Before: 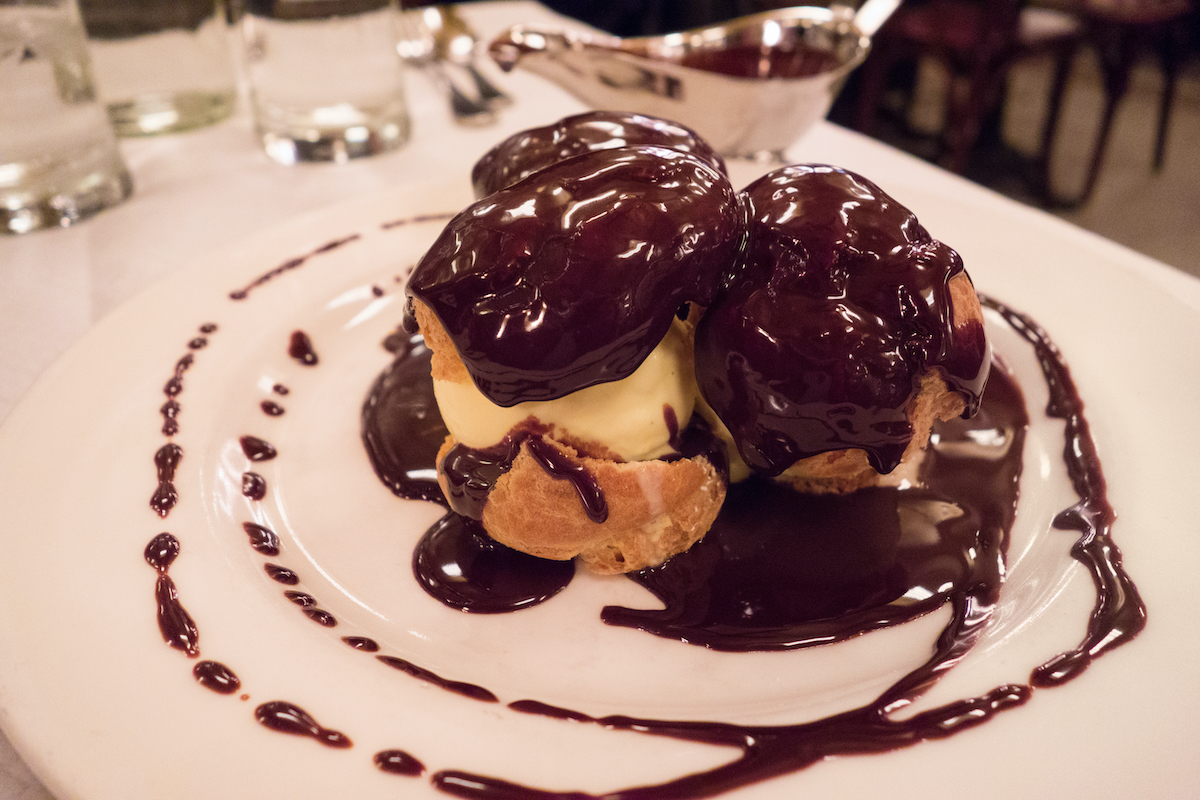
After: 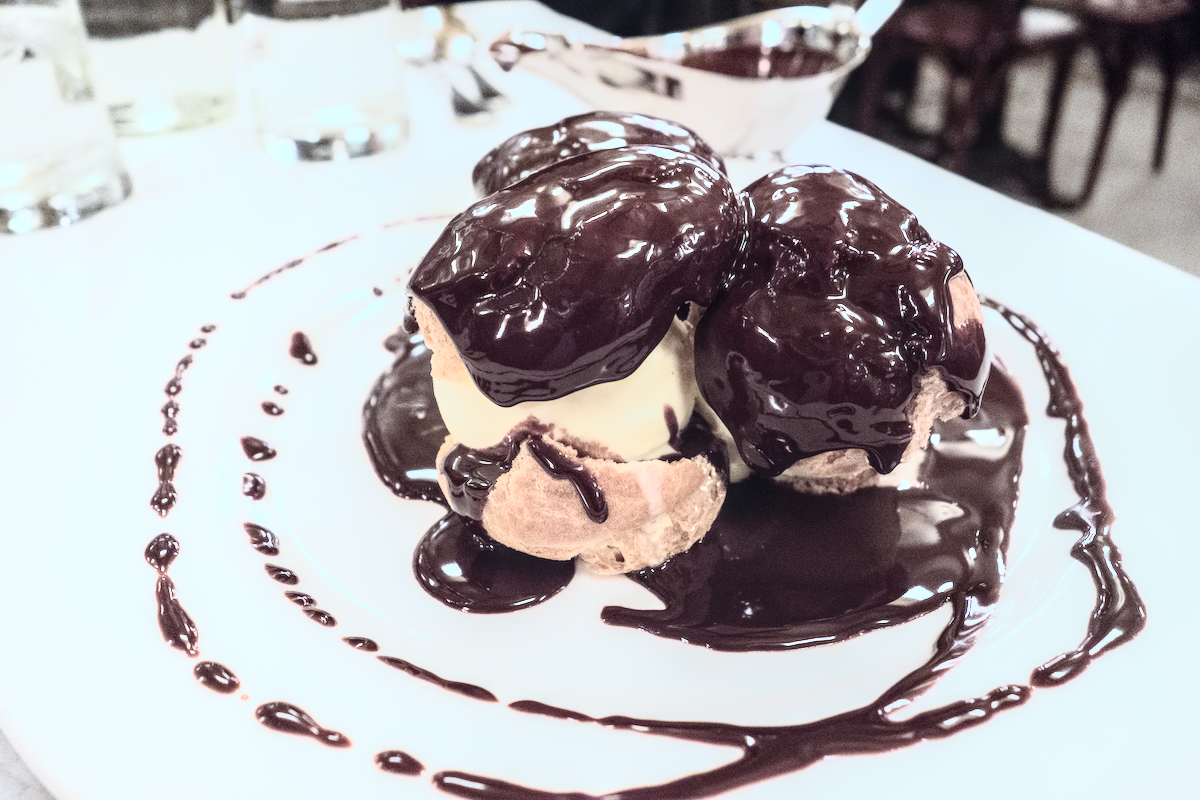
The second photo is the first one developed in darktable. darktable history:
tone curve: curves: ch0 [(0, 0) (0.003, 0.004) (0.011, 0.016) (0.025, 0.035) (0.044, 0.062) (0.069, 0.097) (0.1, 0.143) (0.136, 0.205) (0.177, 0.276) (0.224, 0.36) (0.277, 0.461) (0.335, 0.584) (0.399, 0.686) (0.468, 0.783) (0.543, 0.868) (0.623, 0.927) (0.709, 0.96) (0.801, 0.974) (0.898, 0.986) (1, 1)], color space Lab, independent channels, preserve colors none
color correction: highlights a* -13.17, highlights b* -17.96, saturation 0.702
local contrast: on, module defaults
